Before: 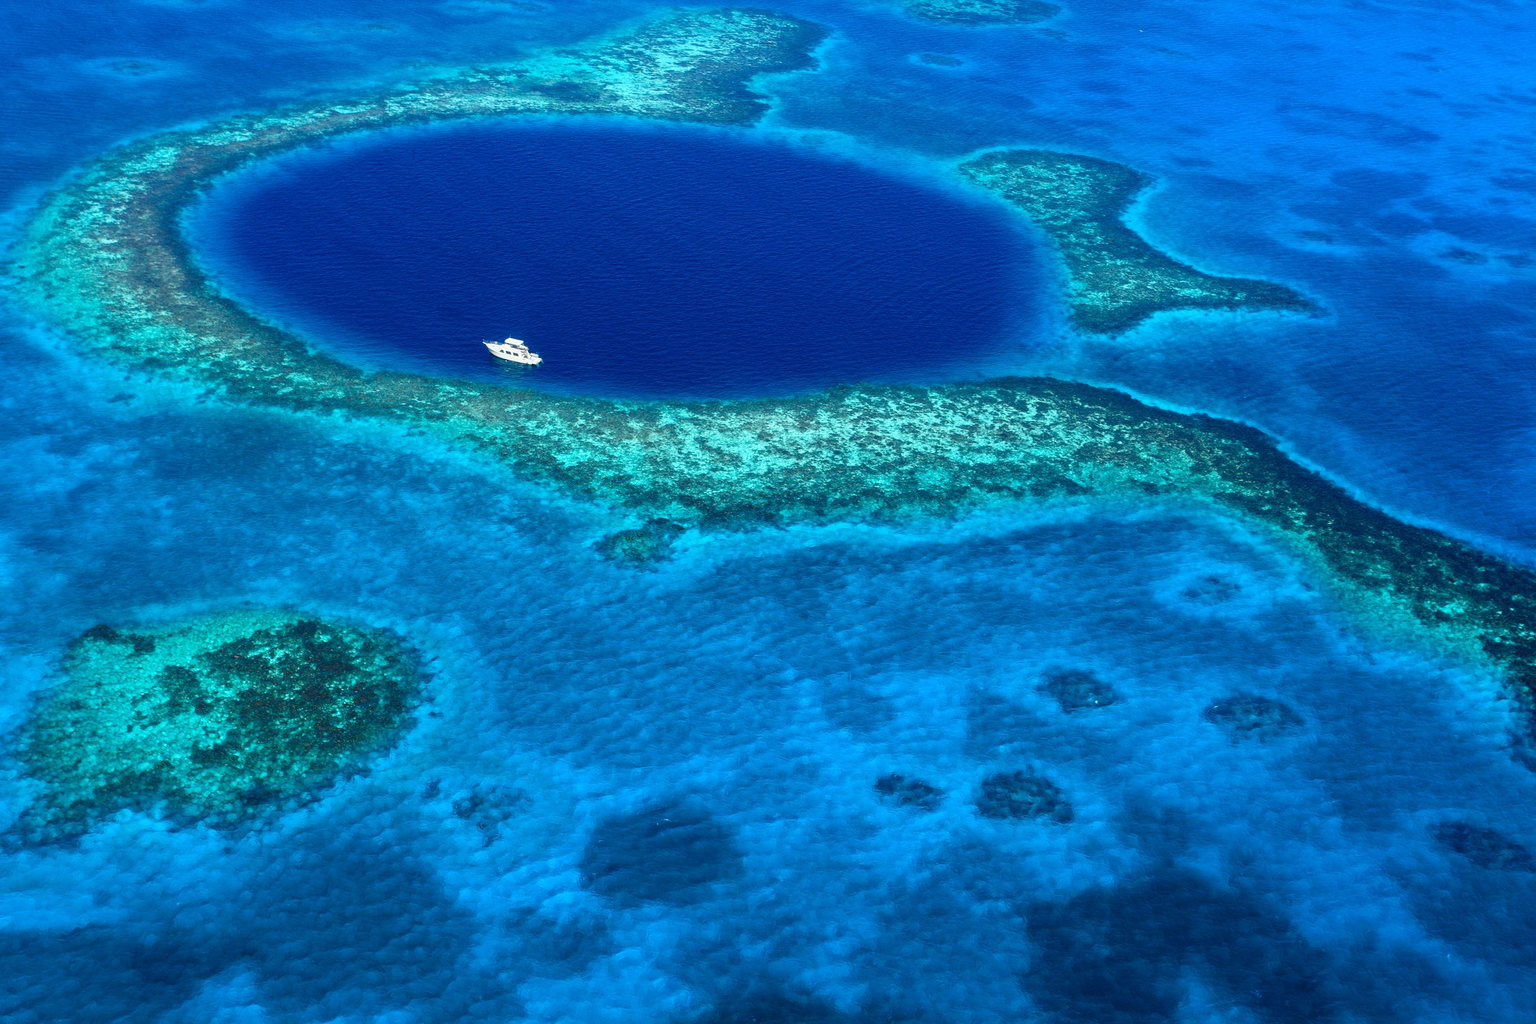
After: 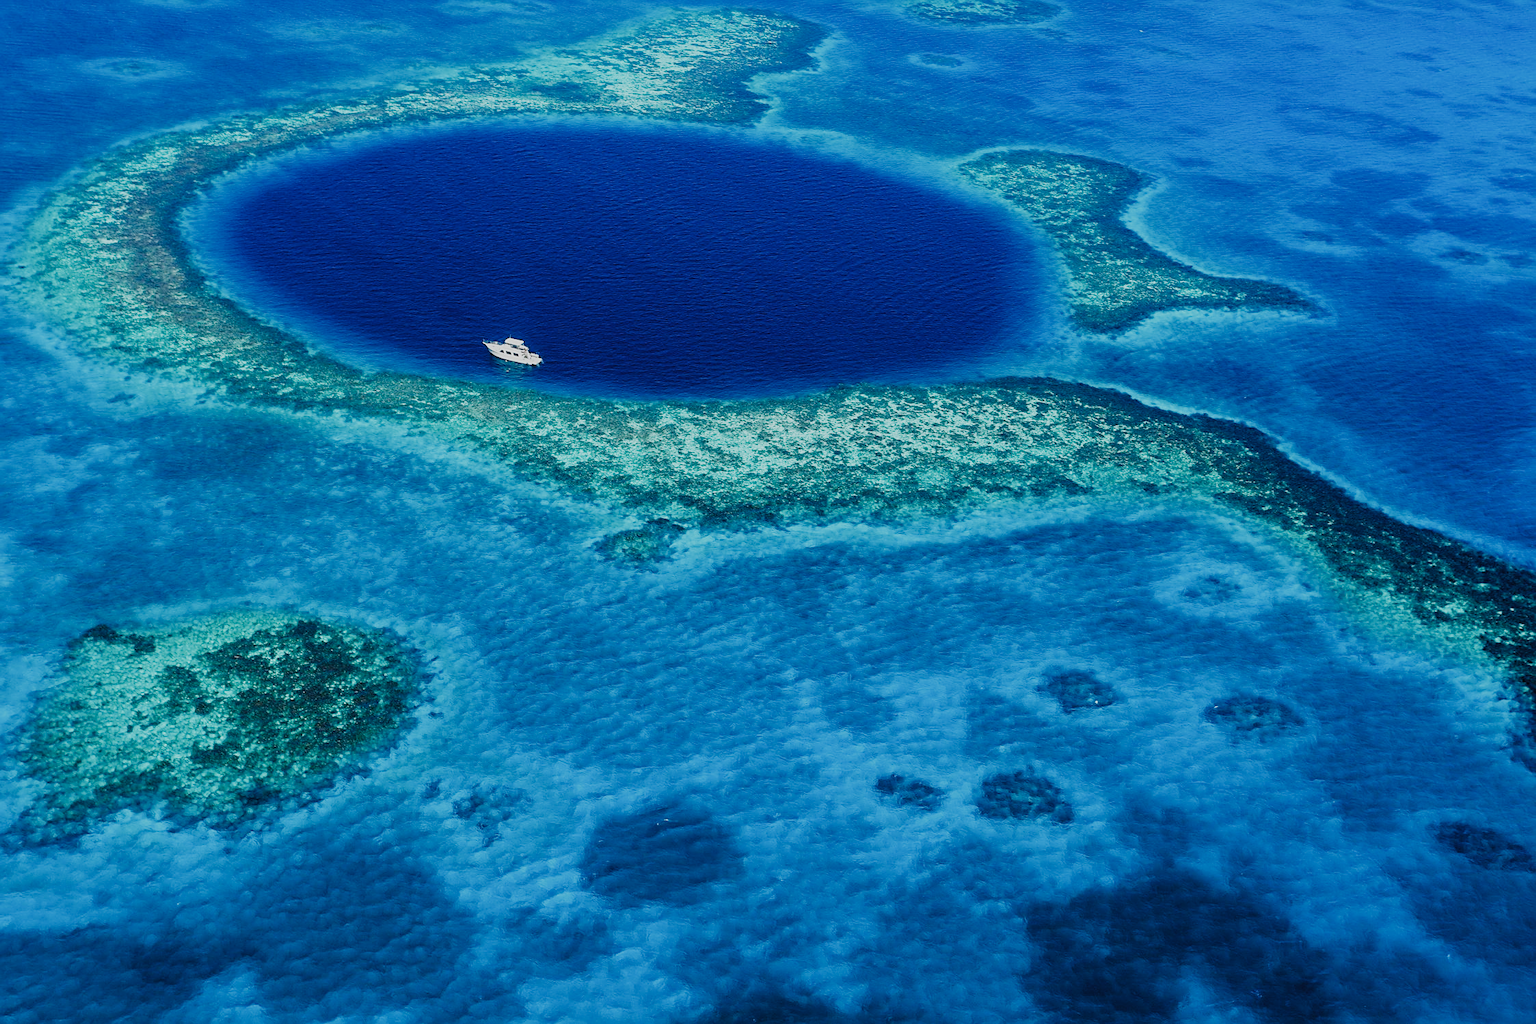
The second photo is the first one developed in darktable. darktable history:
filmic rgb: black relative exposure -7.65 EV, white relative exposure 4.56 EV, hardness 3.61, contrast 1.057, preserve chrominance no, color science v5 (2021), contrast in shadows safe, contrast in highlights safe
sharpen: on, module defaults
